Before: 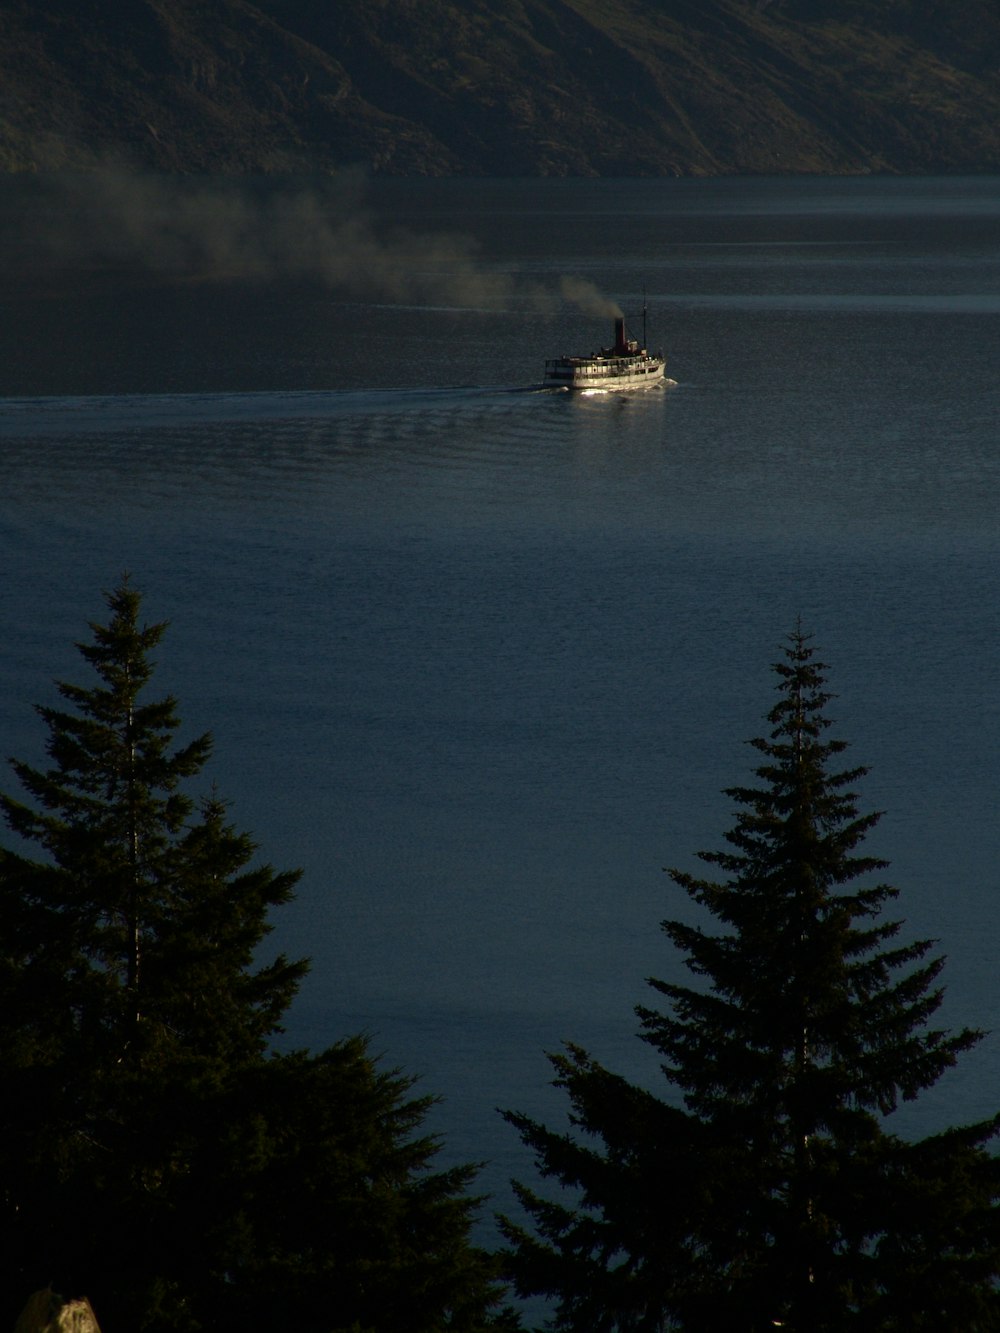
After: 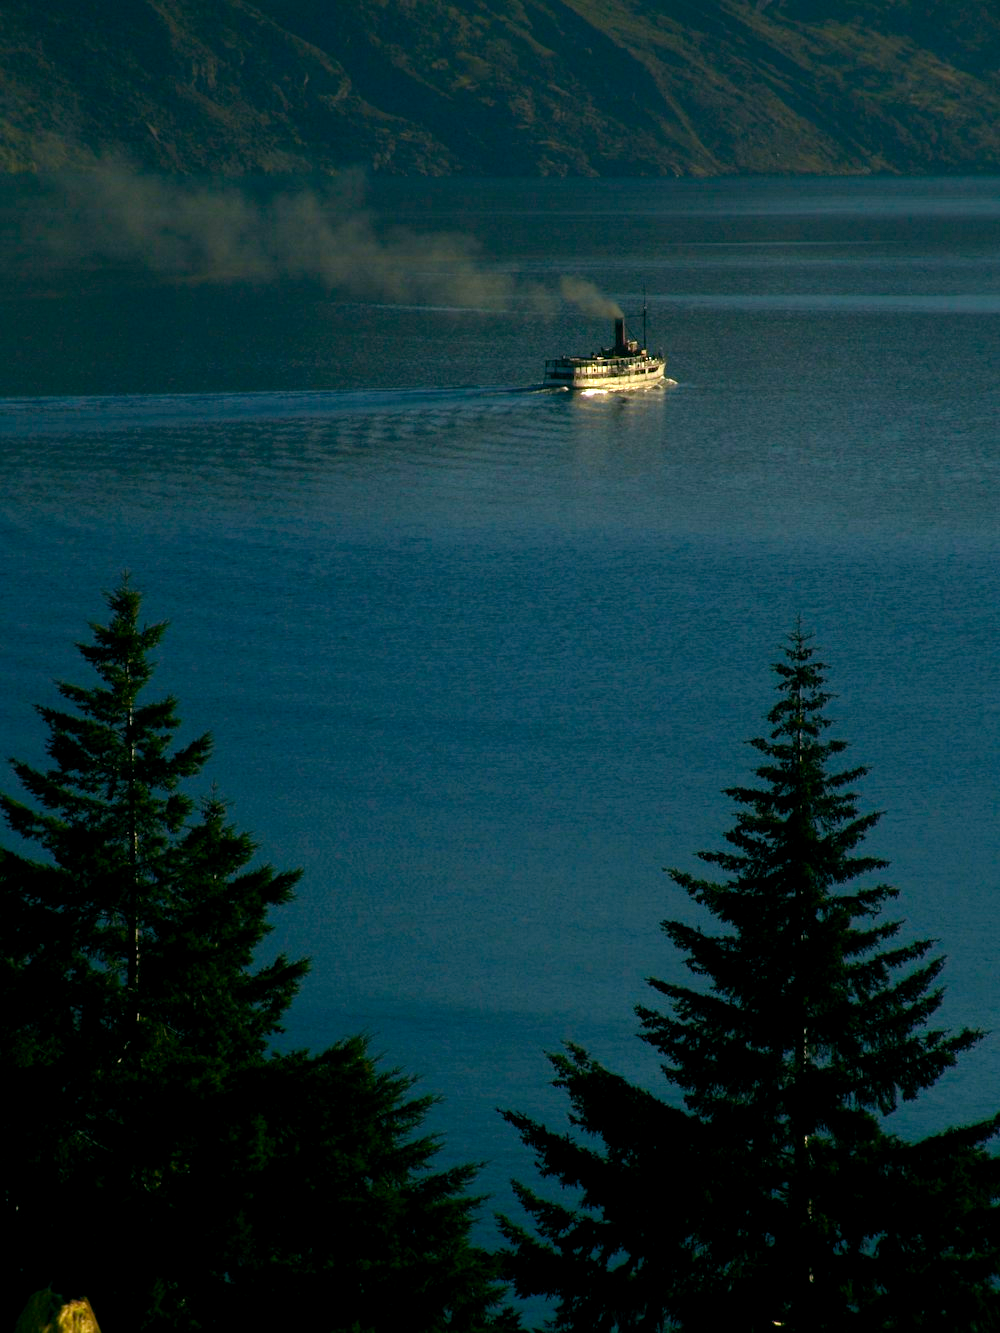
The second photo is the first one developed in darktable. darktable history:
exposure: black level correction 0, exposure 0.896 EV, compensate highlight preservation false
color balance rgb: global offset › luminance -0.316%, global offset › chroma 0.113%, global offset › hue 166.5°, perceptual saturation grading › global saturation 29.431%, global vibrance 20%
